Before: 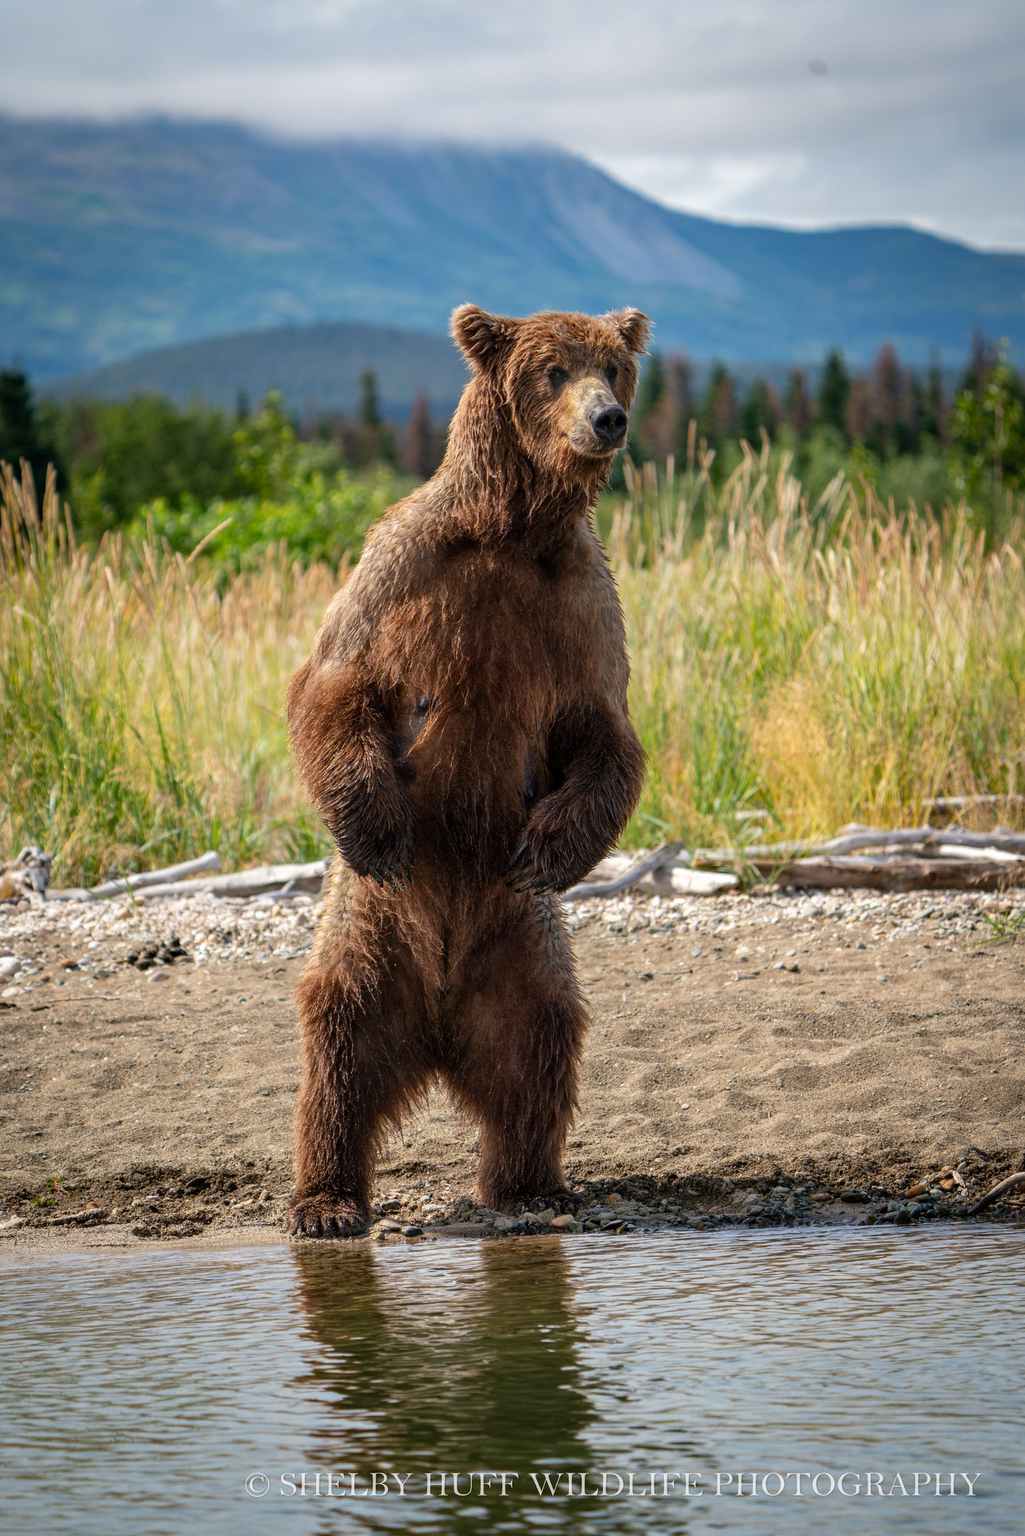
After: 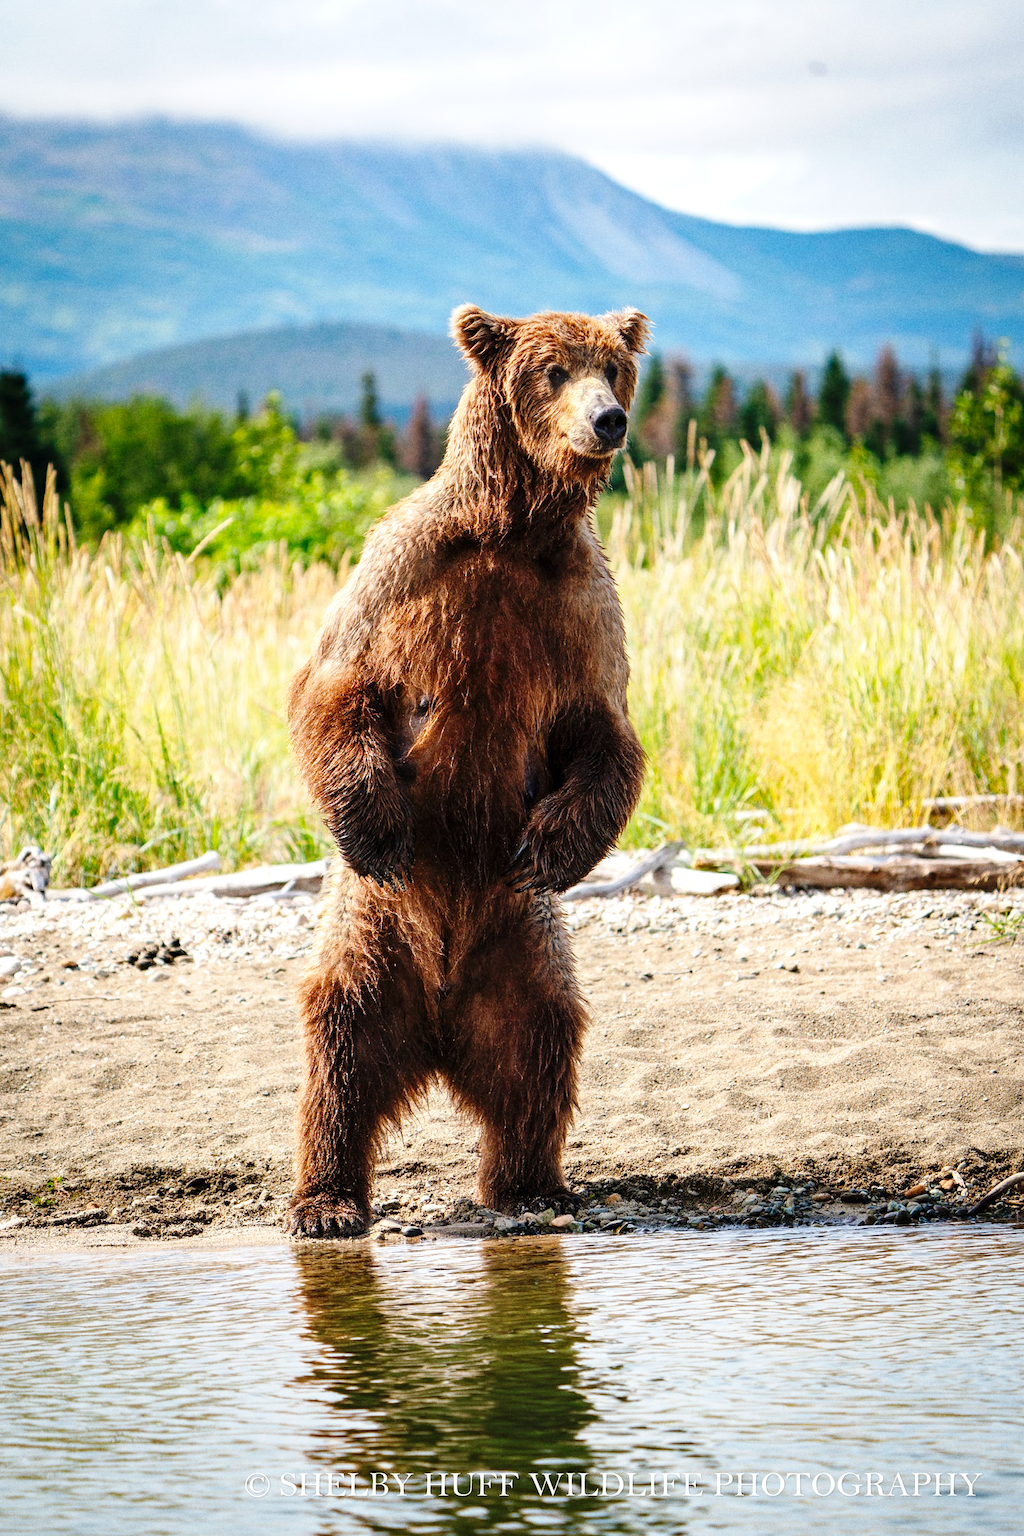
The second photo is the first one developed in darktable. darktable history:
grain: strength 26%
base curve: curves: ch0 [(0, 0) (0.036, 0.025) (0.121, 0.166) (0.206, 0.329) (0.605, 0.79) (1, 1)], preserve colors none
exposure: exposure 0.566 EV, compensate highlight preservation false
